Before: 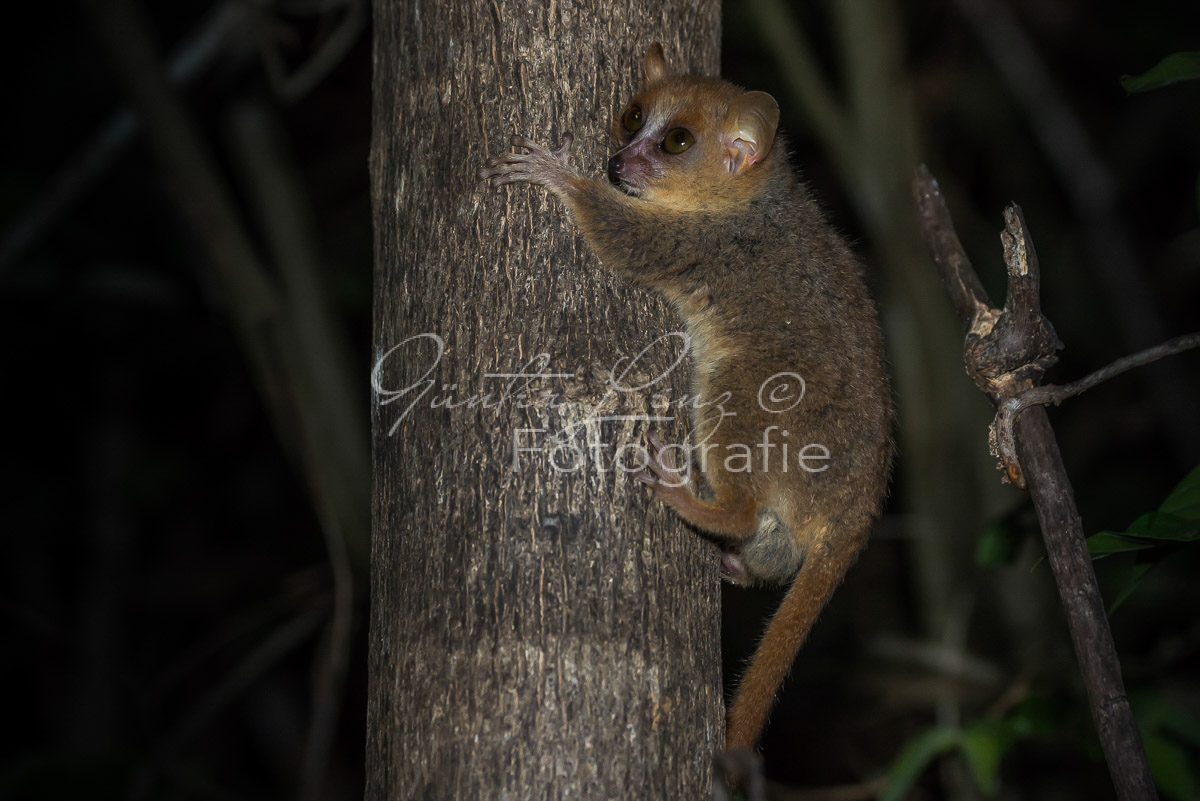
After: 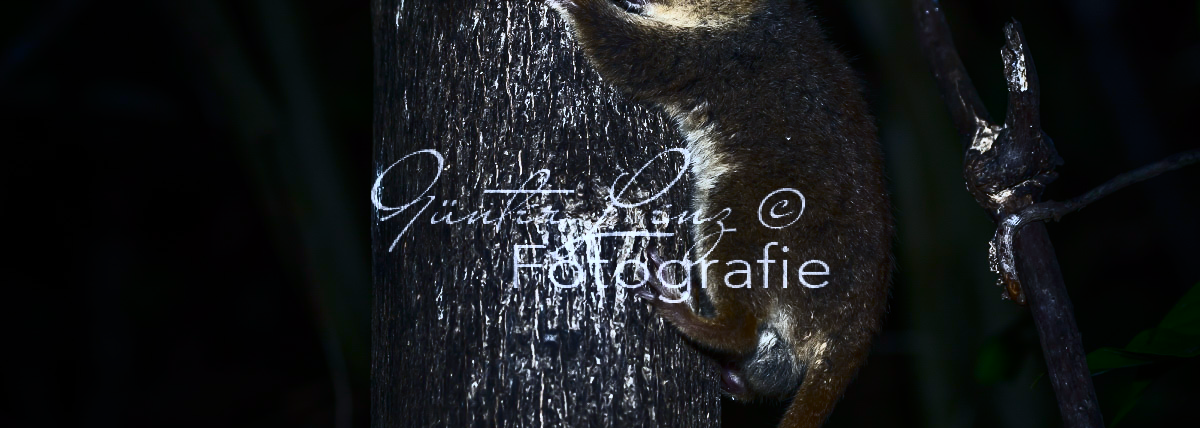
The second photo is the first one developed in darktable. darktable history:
tone equalizer: on, module defaults
white balance: red 0.871, blue 1.249
crop and rotate: top 23.043%, bottom 23.437%
contrast brightness saturation: contrast 0.93, brightness 0.2
